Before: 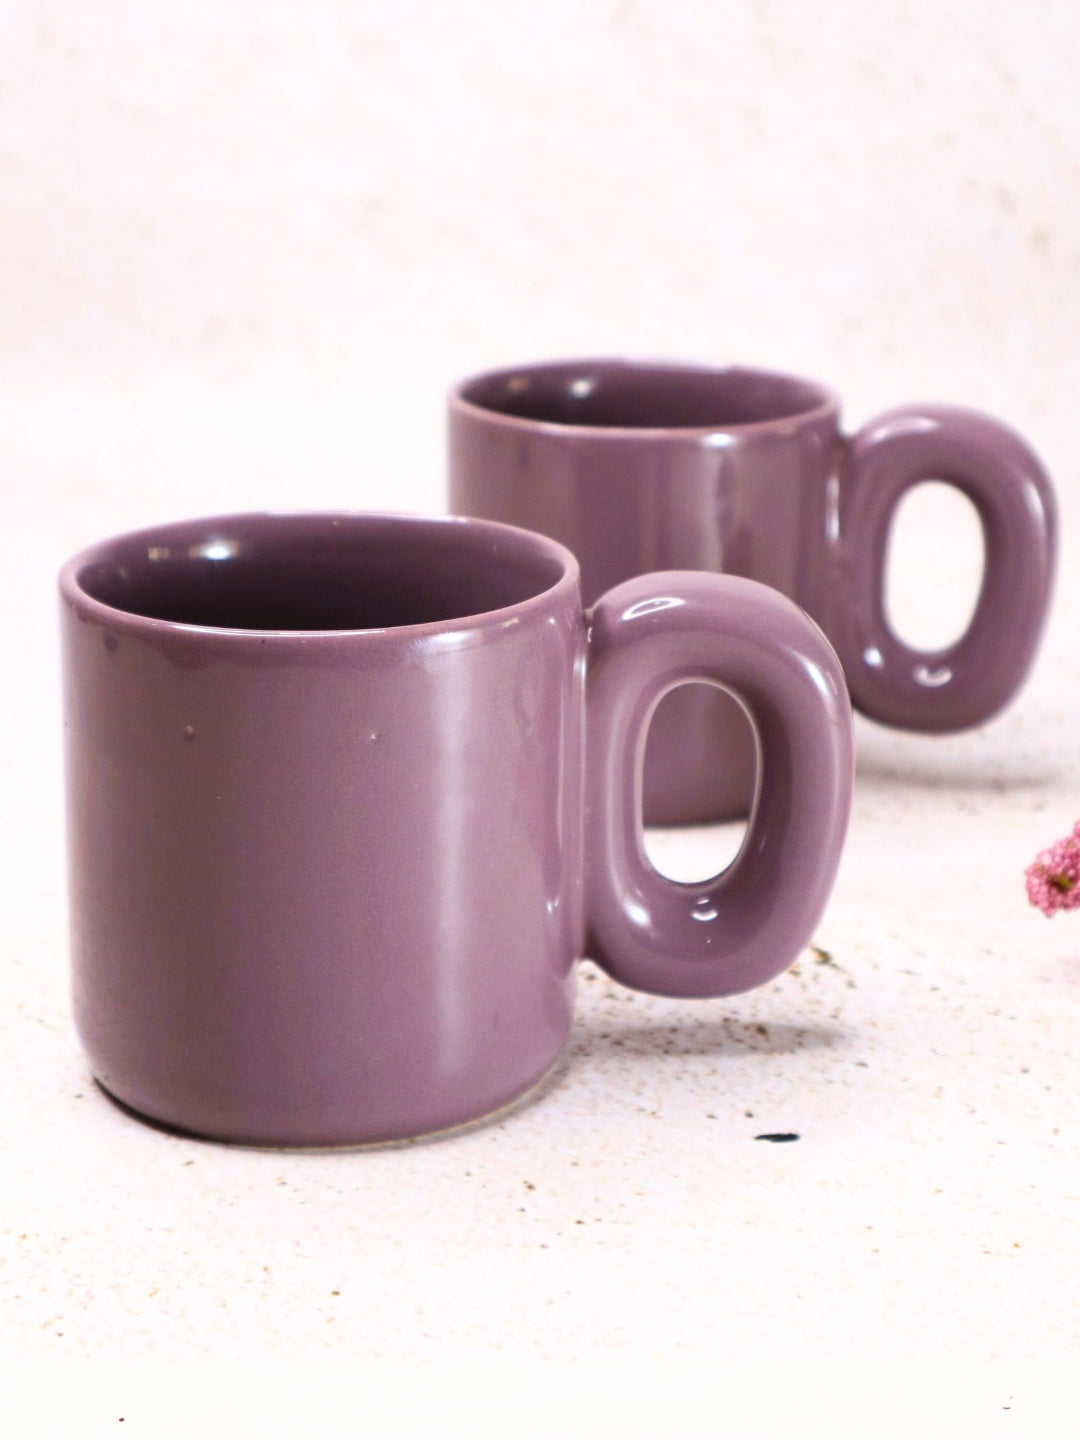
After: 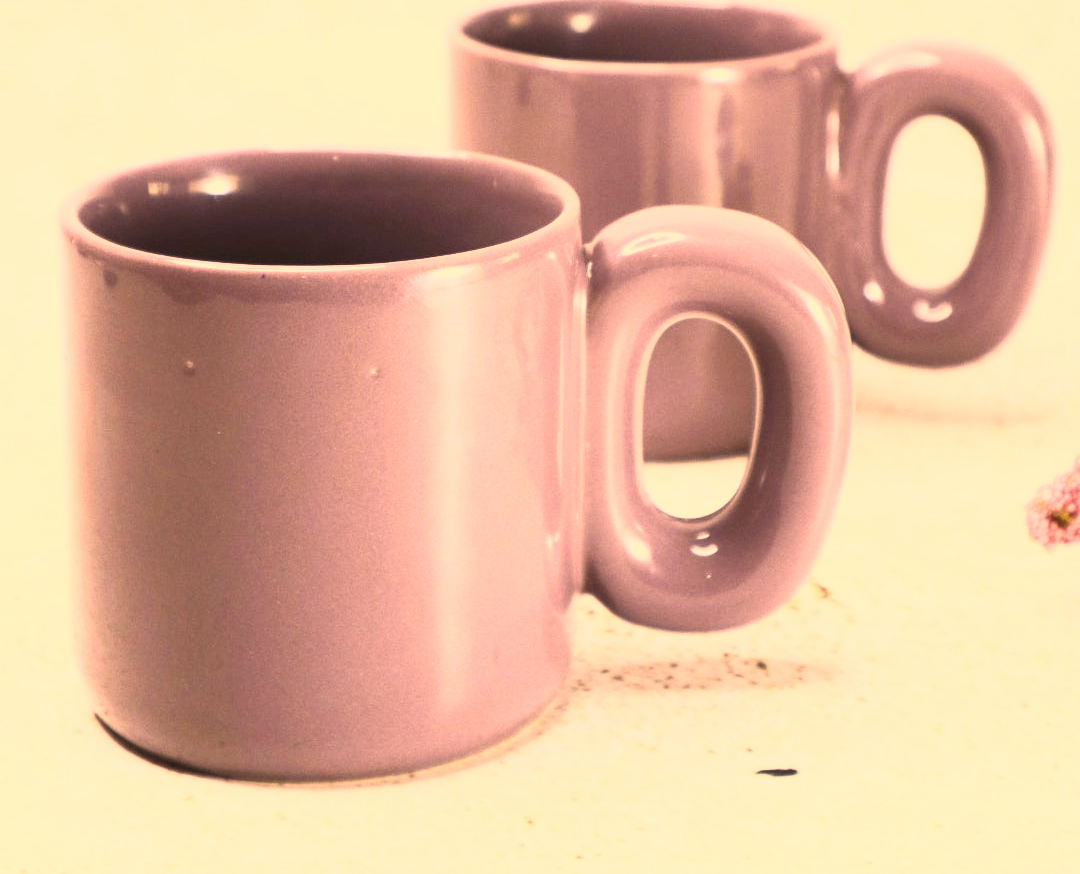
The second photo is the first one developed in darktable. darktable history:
color correction: highlights a* 15, highlights b* 31.55
contrast brightness saturation: contrast 0.43, brightness 0.56, saturation -0.19
crop and rotate: top 25.357%, bottom 13.942%
white balance: red 1, blue 1
exposure: black level correction 0.001, compensate highlight preservation false
contrast equalizer: y [[0.5, 0.5, 0.468, 0.5, 0.5, 0.5], [0.5 ×6], [0.5 ×6], [0 ×6], [0 ×6]]
